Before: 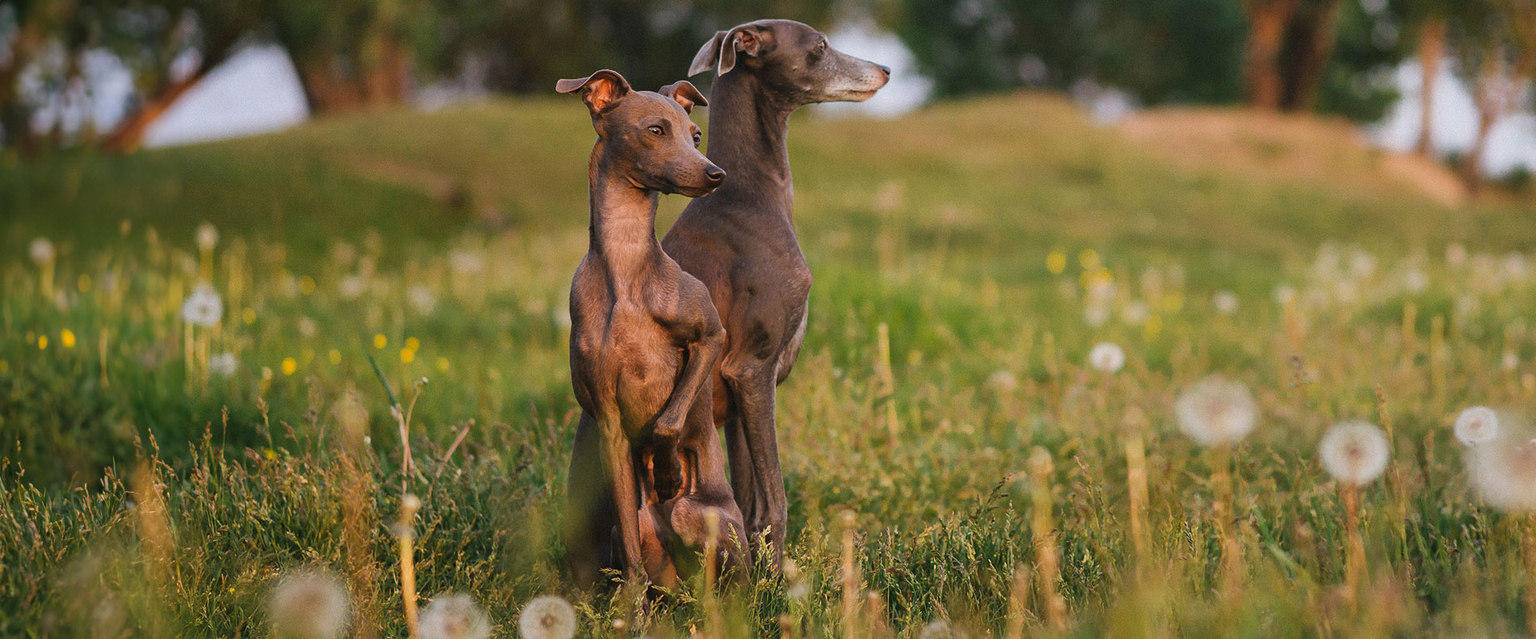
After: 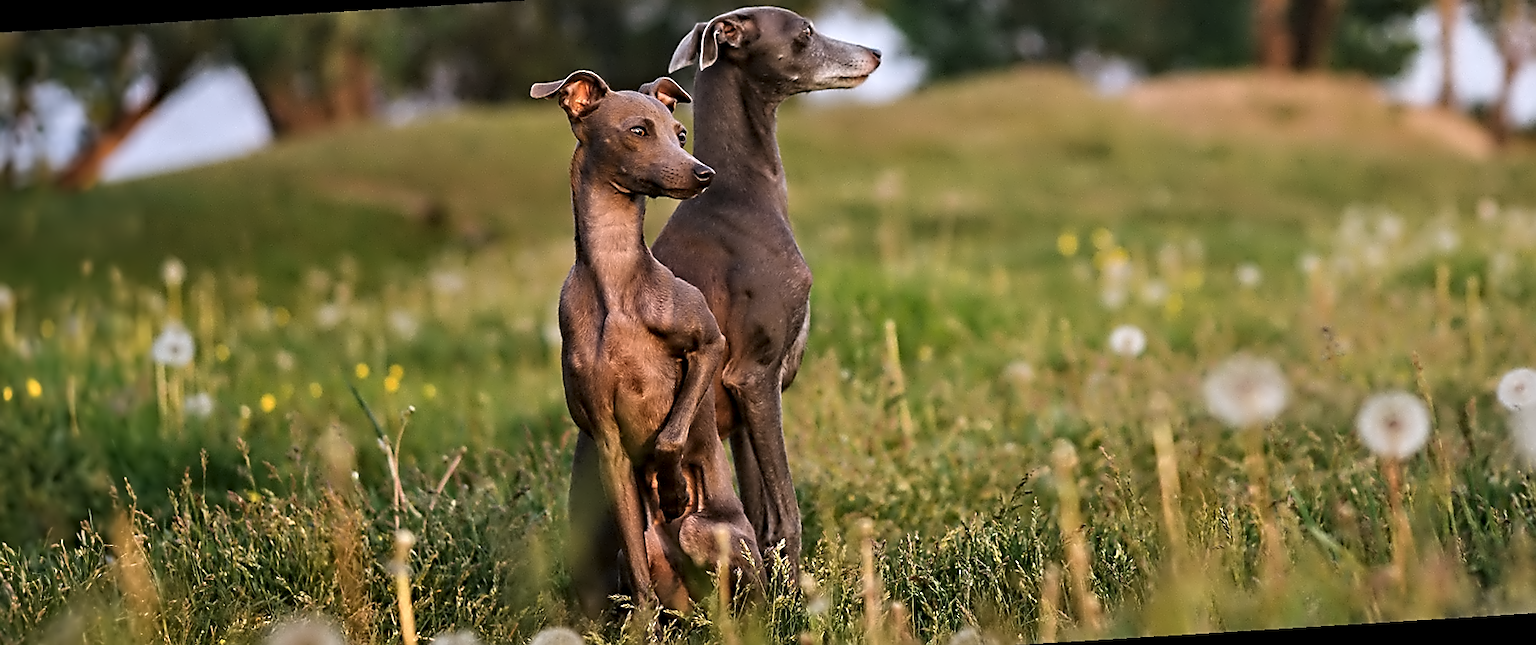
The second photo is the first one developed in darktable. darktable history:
color balance rgb: on, module defaults
sharpen: radius 1.864, amount 0.398, threshold 1.271
rotate and perspective: rotation -3.52°, crop left 0.036, crop right 0.964, crop top 0.081, crop bottom 0.919
contrast equalizer: octaves 7, y [[0.5, 0.542, 0.583, 0.625, 0.667, 0.708], [0.5 ×6], [0.5 ×6], [0, 0.033, 0.067, 0.1, 0.133, 0.167], [0, 0.05, 0.1, 0.15, 0.2, 0.25]]
white balance: red 0.983, blue 1.036
